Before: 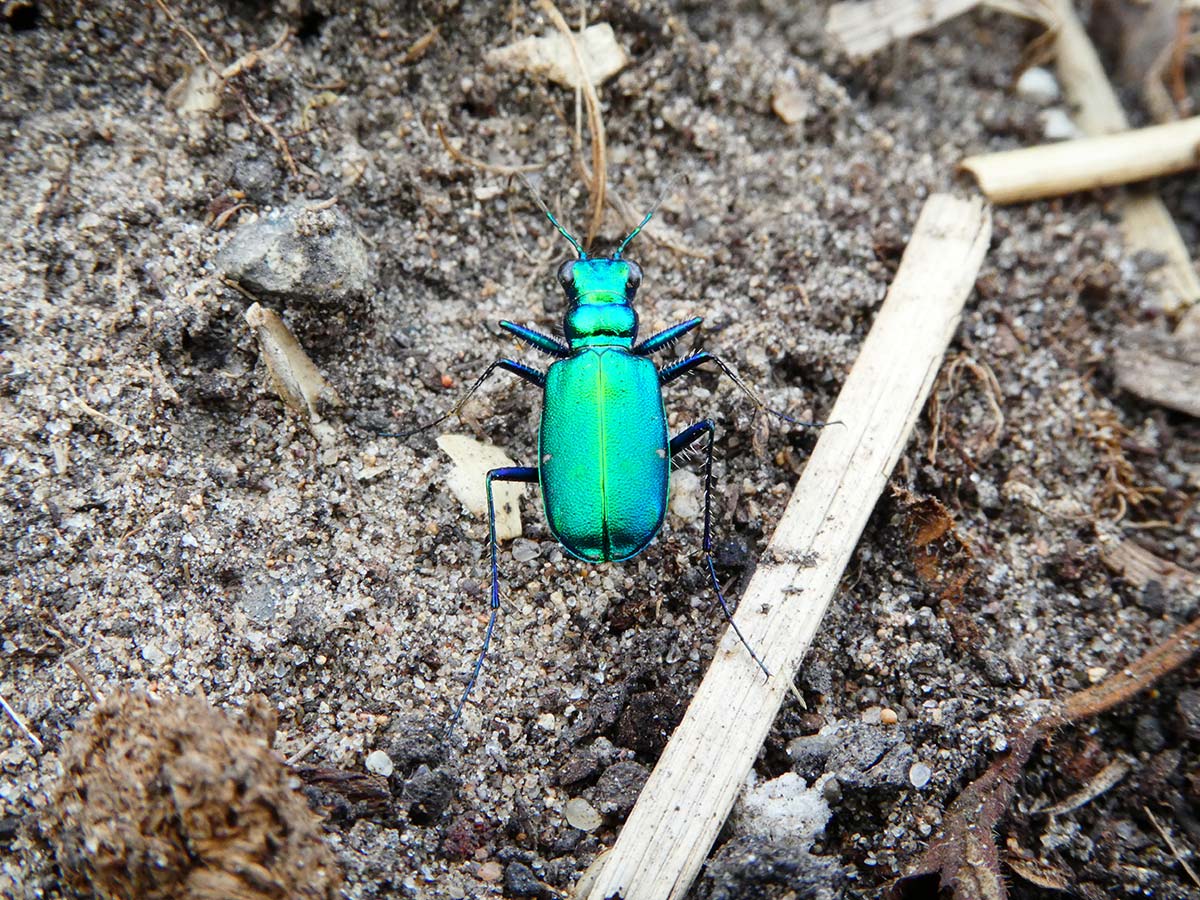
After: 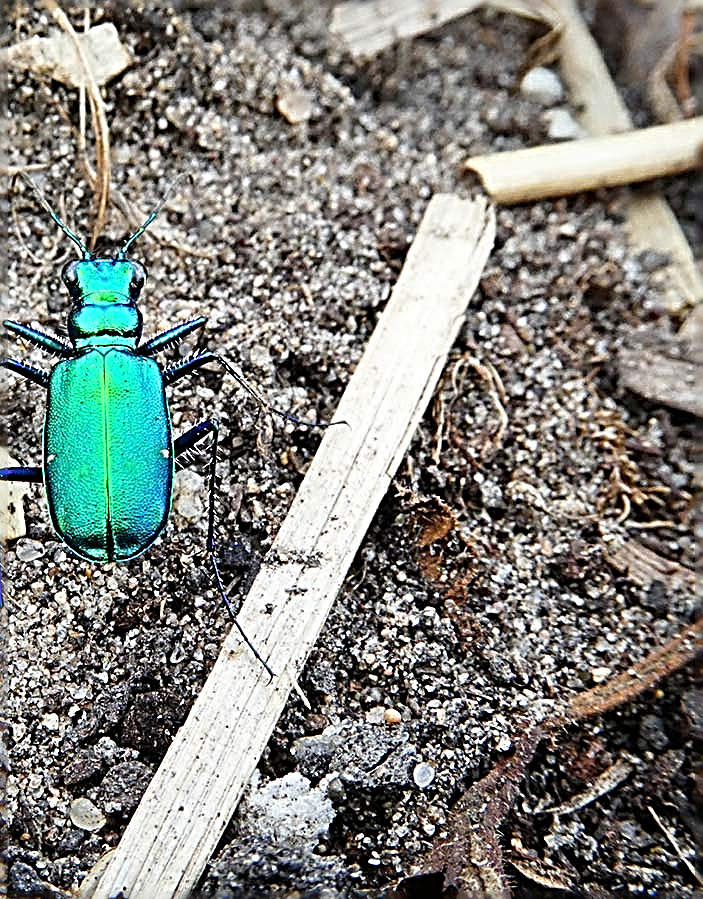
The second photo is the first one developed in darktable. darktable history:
crop: left 41.402%
sharpen: radius 3.158, amount 1.731
